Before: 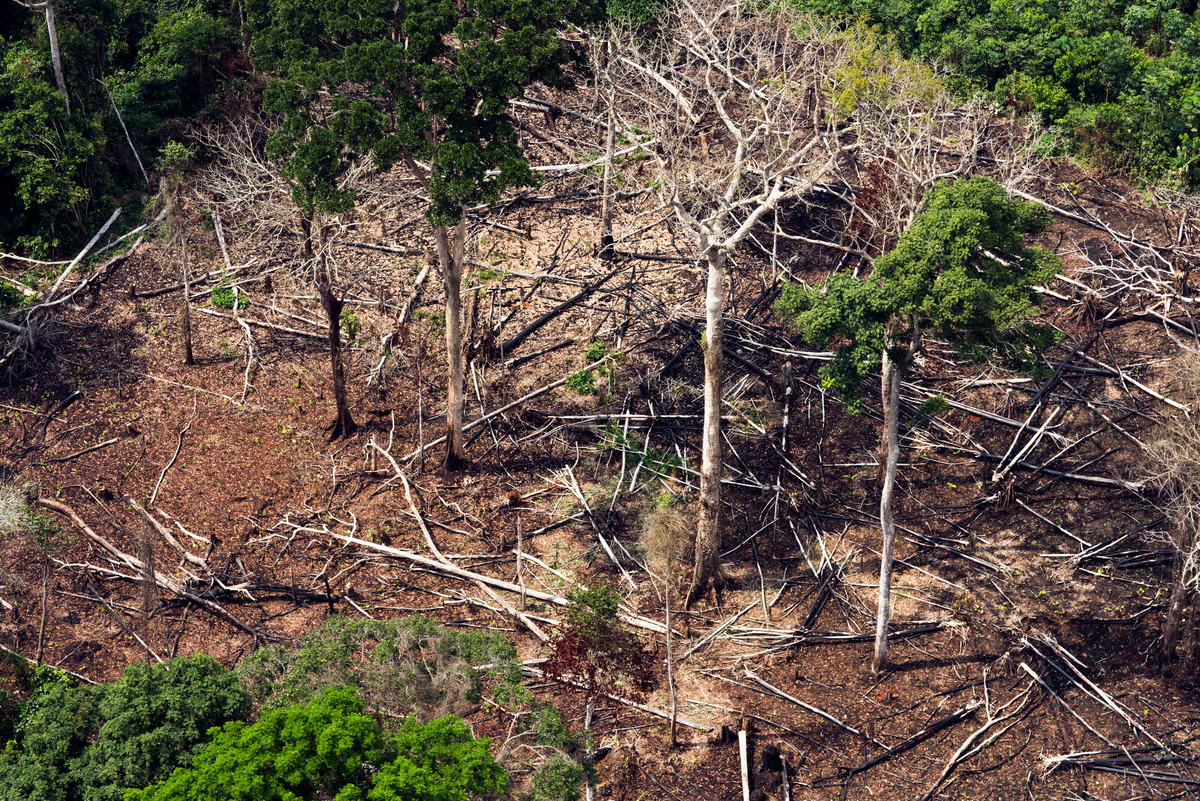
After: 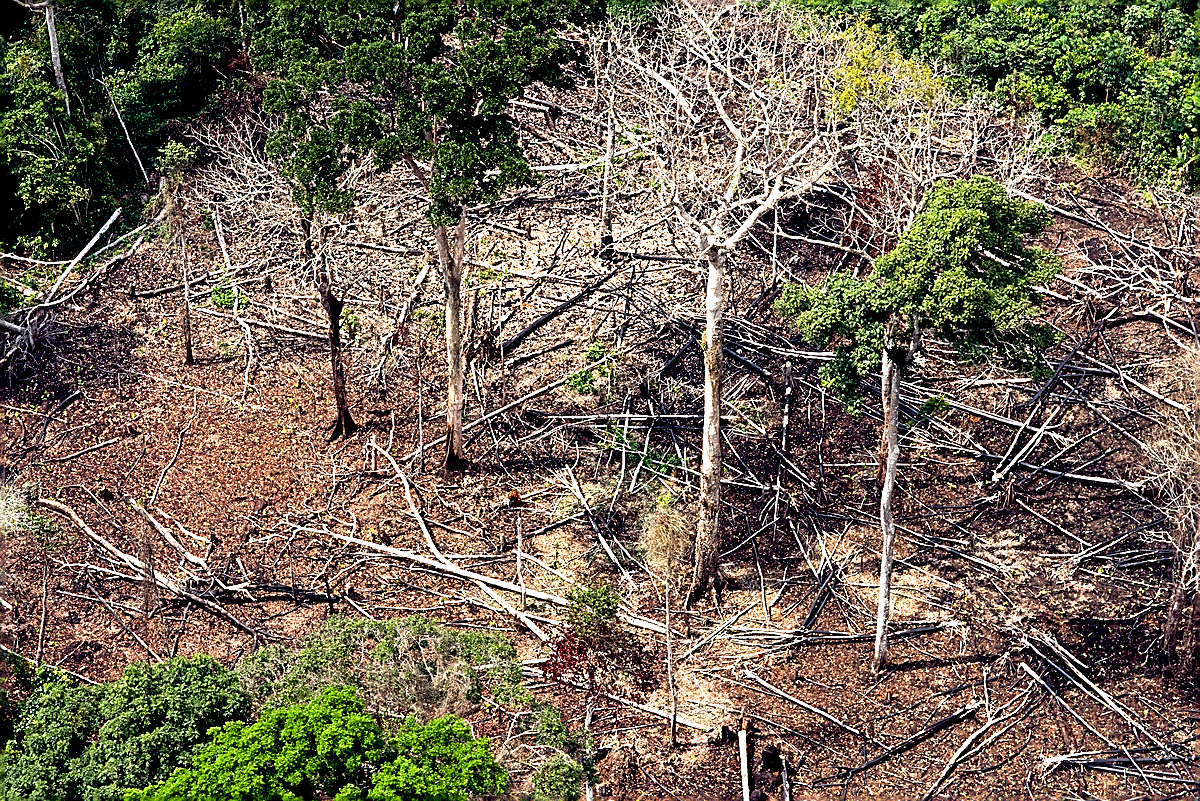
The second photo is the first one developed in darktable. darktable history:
sharpen: radius 1.69, amount 1.283
exposure: black level correction 0.01, exposure 0.007 EV, compensate exposure bias true, compensate highlight preservation false
